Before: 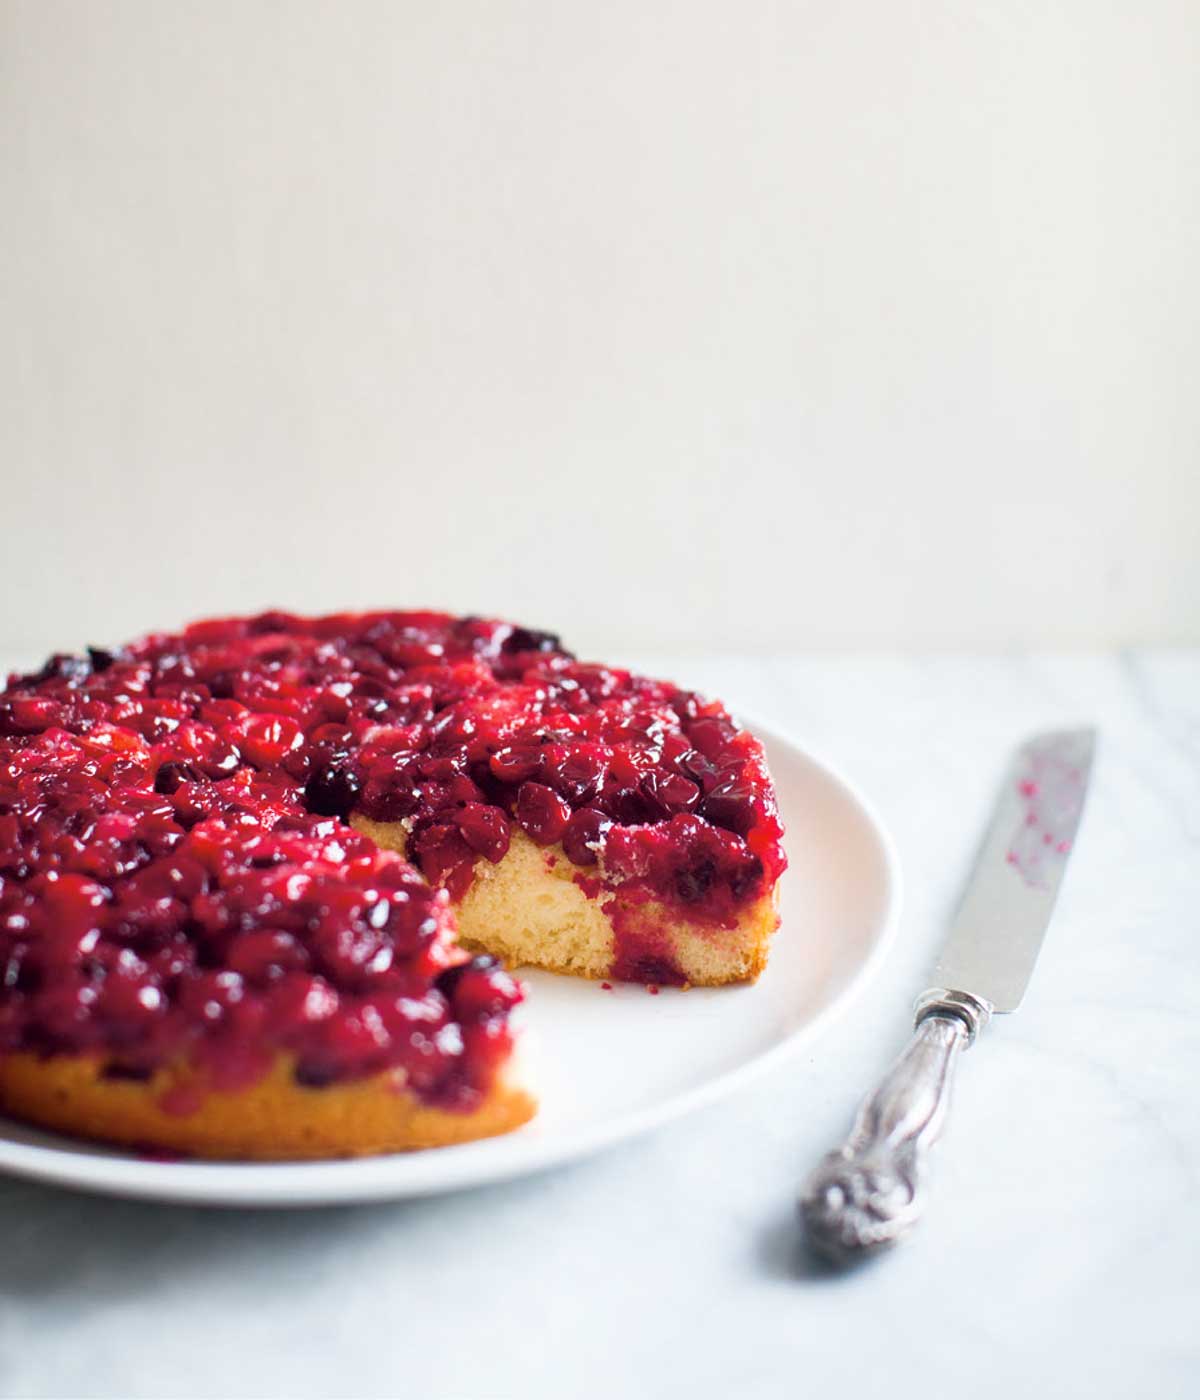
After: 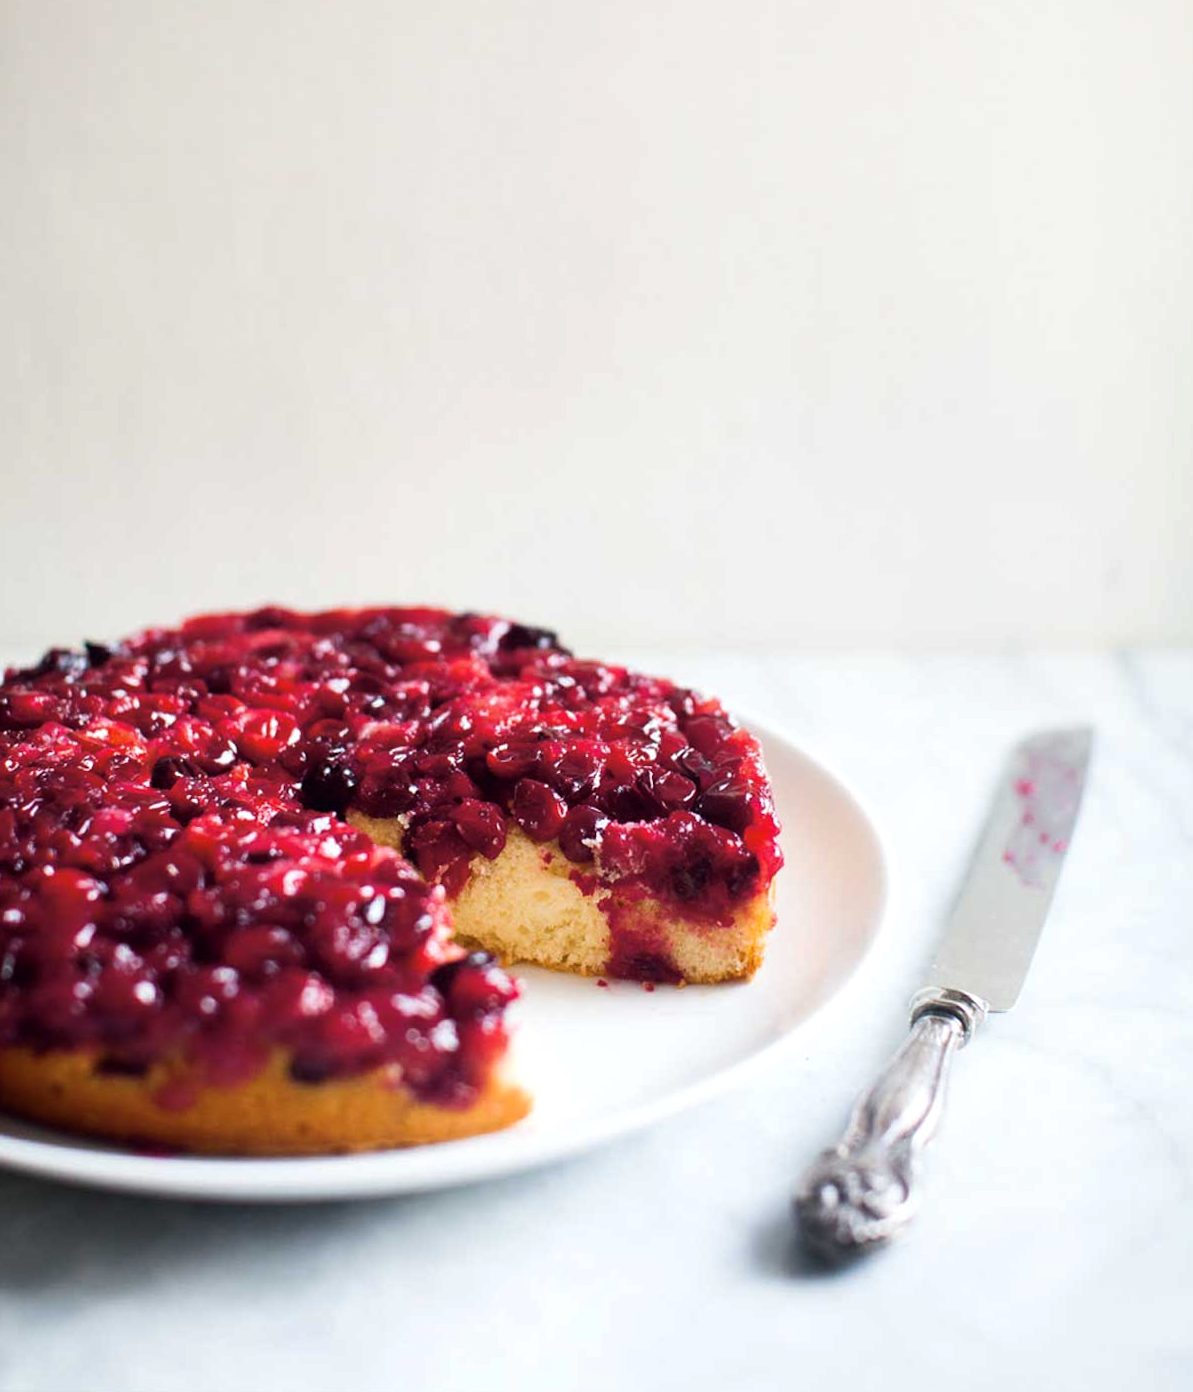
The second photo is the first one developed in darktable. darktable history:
exposure: exposure -0.306 EV, compensate highlight preservation false
crop and rotate: angle -0.273°
tone equalizer: -8 EV -0.396 EV, -7 EV -0.383 EV, -6 EV -0.355 EV, -5 EV -0.193 EV, -3 EV 0.251 EV, -2 EV 0.36 EV, -1 EV 0.409 EV, +0 EV 0.426 EV, edges refinement/feathering 500, mask exposure compensation -1.57 EV, preserve details no
